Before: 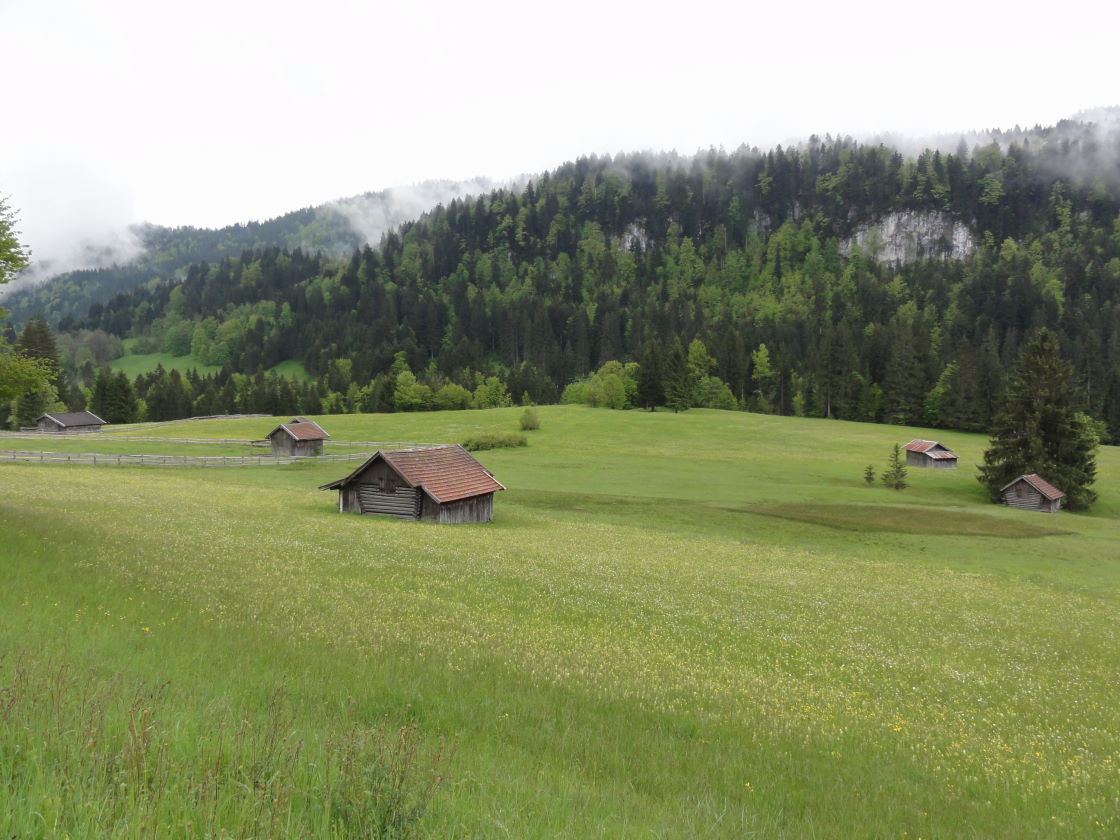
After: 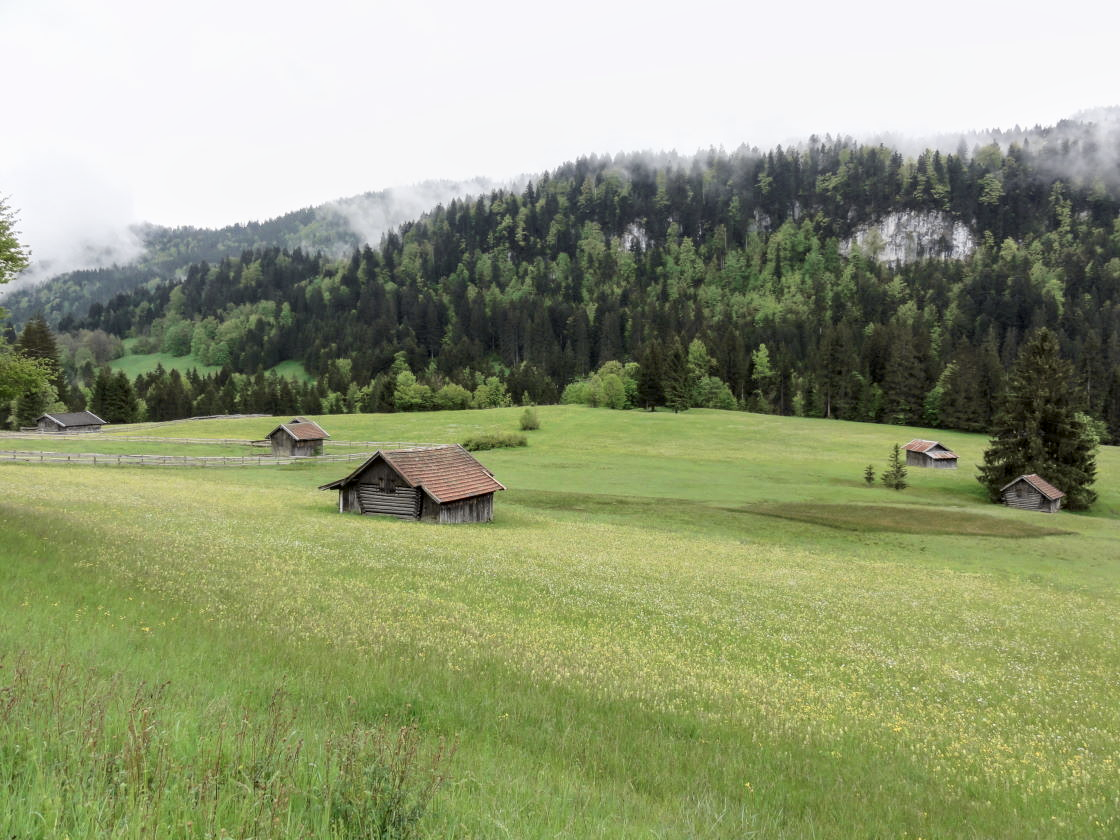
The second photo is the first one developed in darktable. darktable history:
local contrast: on, module defaults
contrast brightness saturation: contrast 0.06, brightness -0.01, saturation -0.23
tone curve: curves: ch0 [(0, 0.013) (0.054, 0.018) (0.205, 0.191) (0.289, 0.292) (0.39, 0.424) (0.493, 0.551) (0.666, 0.743) (0.795, 0.841) (1, 0.998)]; ch1 [(0, 0) (0.385, 0.343) (0.439, 0.415) (0.494, 0.495) (0.501, 0.501) (0.51, 0.509) (0.548, 0.554) (0.586, 0.601) (0.66, 0.687) (0.783, 0.804) (1, 1)]; ch2 [(0, 0) (0.304, 0.31) (0.403, 0.399) (0.441, 0.428) (0.47, 0.469) (0.498, 0.496) (0.524, 0.538) (0.566, 0.579) (0.633, 0.665) (0.7, 0.711) (1, 1)], color space Lab, independent channels, preserve colors none
exposure: exposure -0.041 EV, compensate highlight preservation false
